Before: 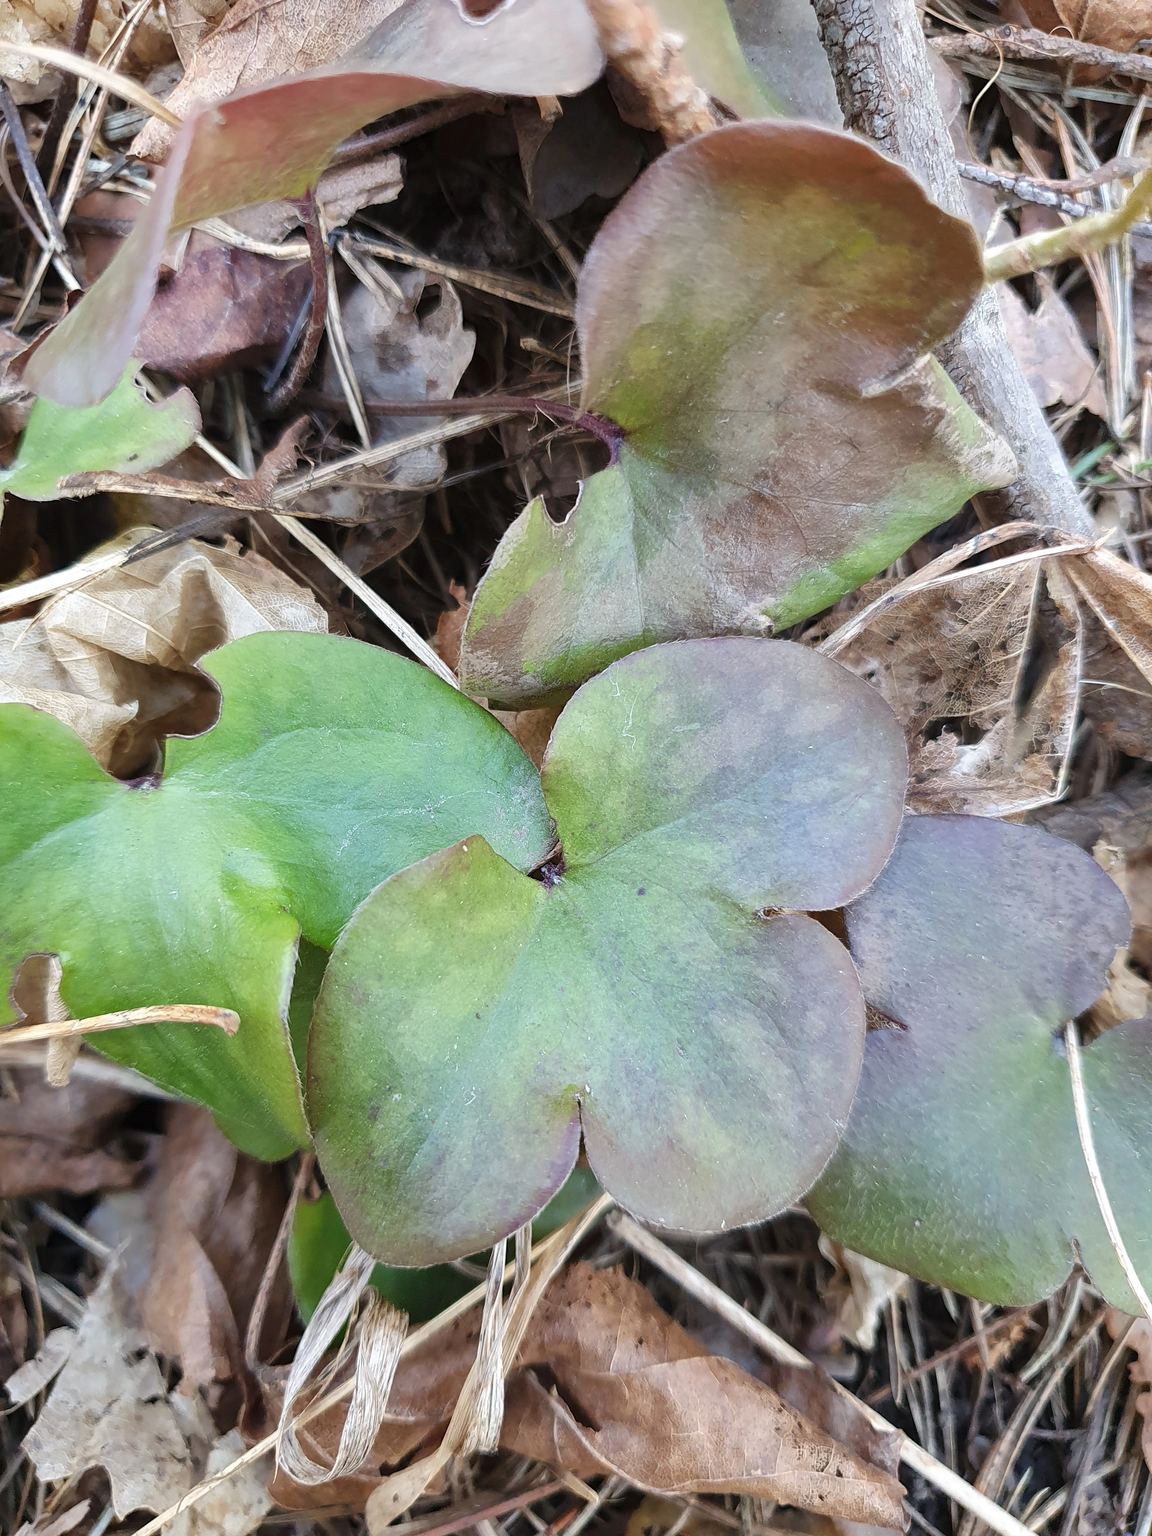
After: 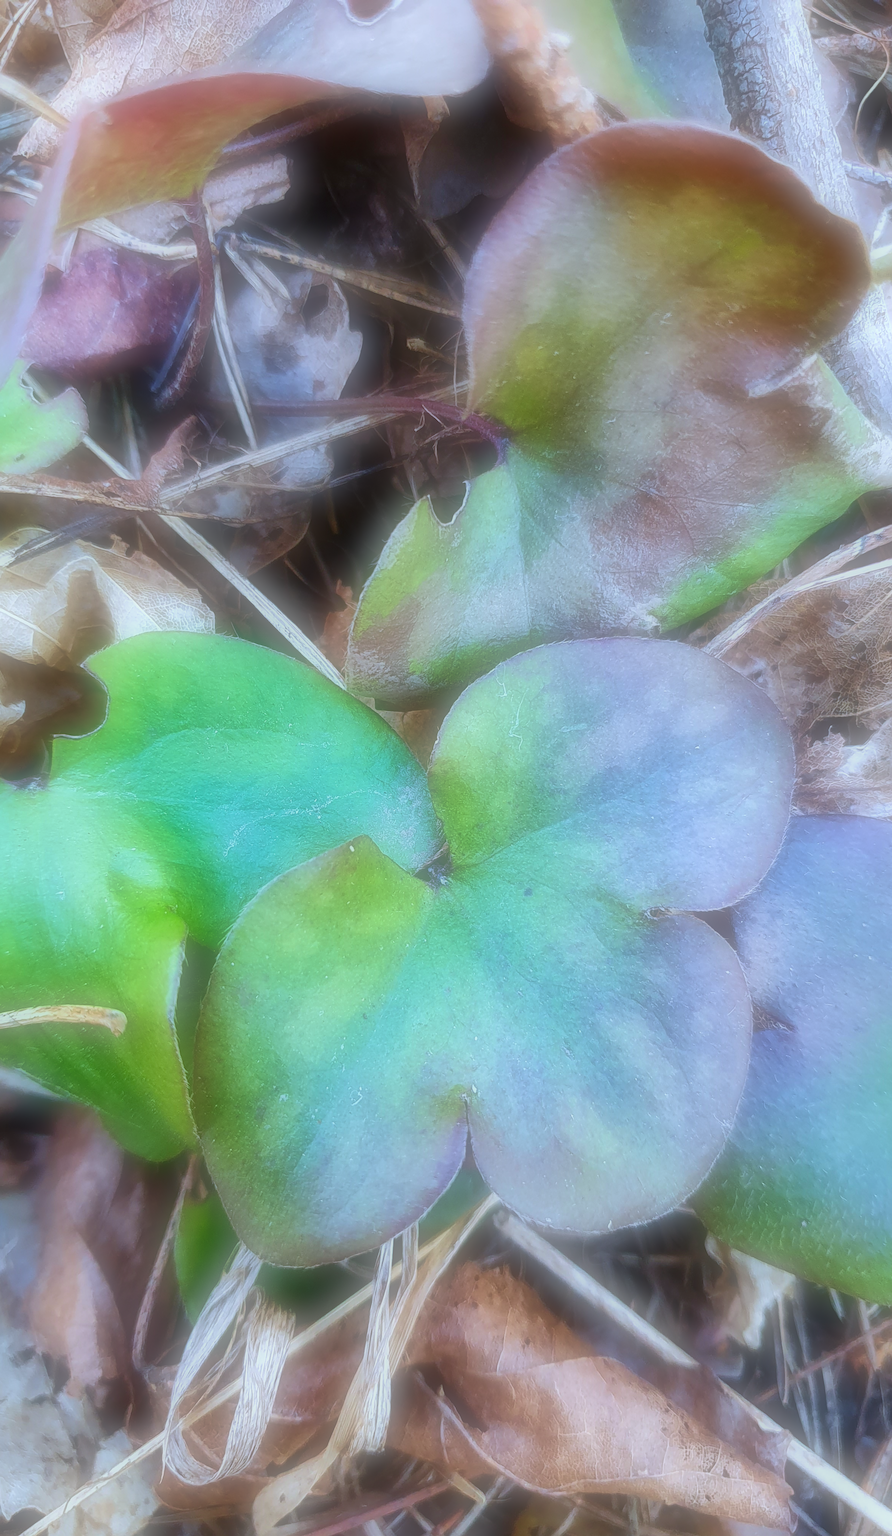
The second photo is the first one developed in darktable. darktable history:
soften: on, module defaults
velvia: on, module defaults
shadows and highlights: on, module defaults
sharpen: amount 0.2
contrast brightness saturation: contrast 0.16, saturation 0.32
white balance: red 0.924, blue 1.095
crop: left 9.88%, right 12.664%
